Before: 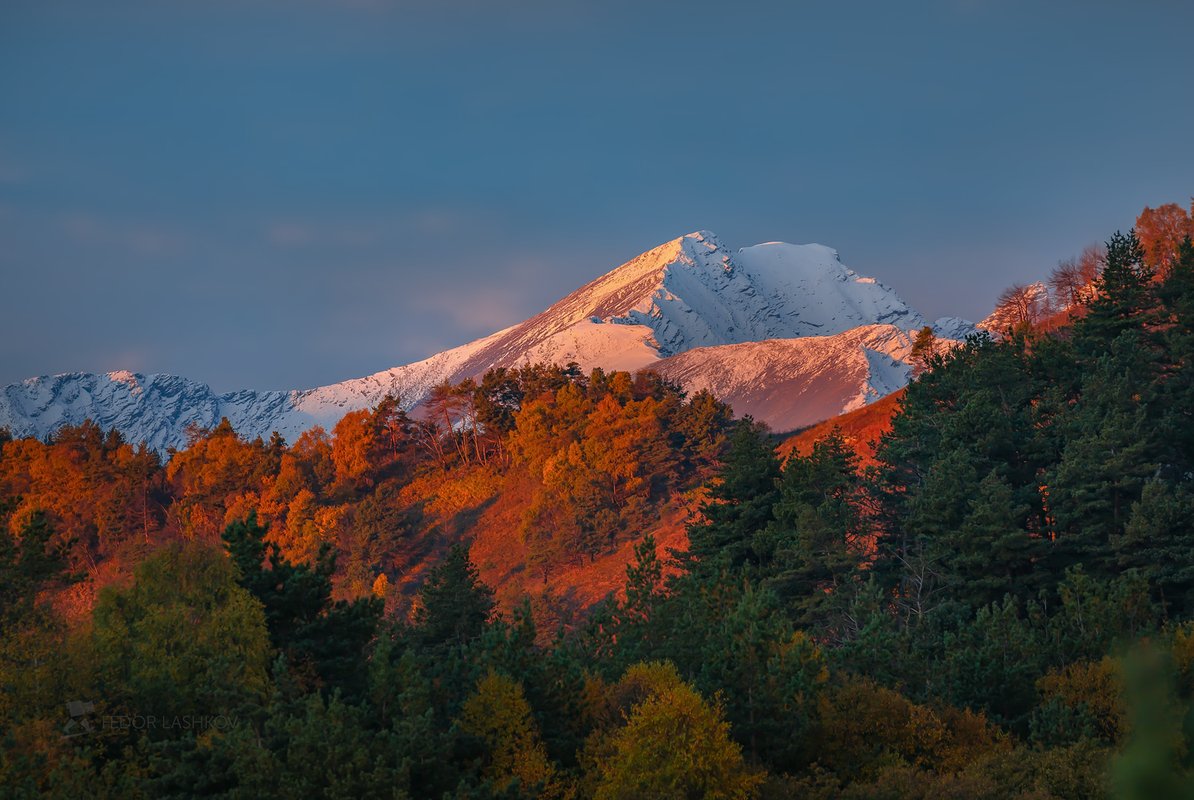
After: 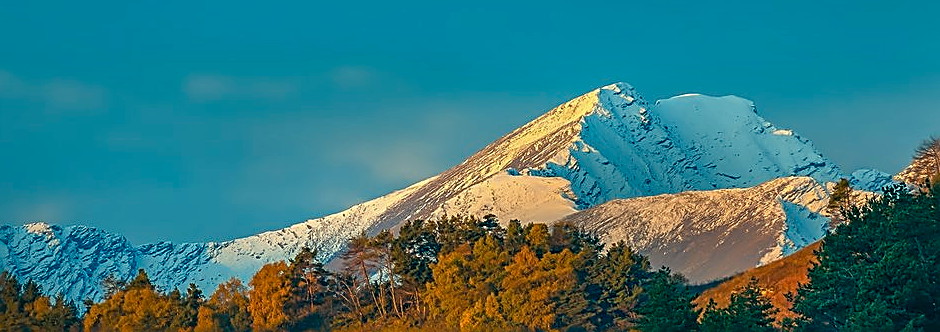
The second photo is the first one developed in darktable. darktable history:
sharpen: amount 0.986
color correction: highlights a* -19.87, highlights b* 9.8, shadows a* -20.66, shadows b* -11.53
exposure: black level correction 0.003, exposure 0.38 EV, compensate highlight preservation false
crop: left 6.959%, top 18.616%, right 14.266%, bottom 39.775%
